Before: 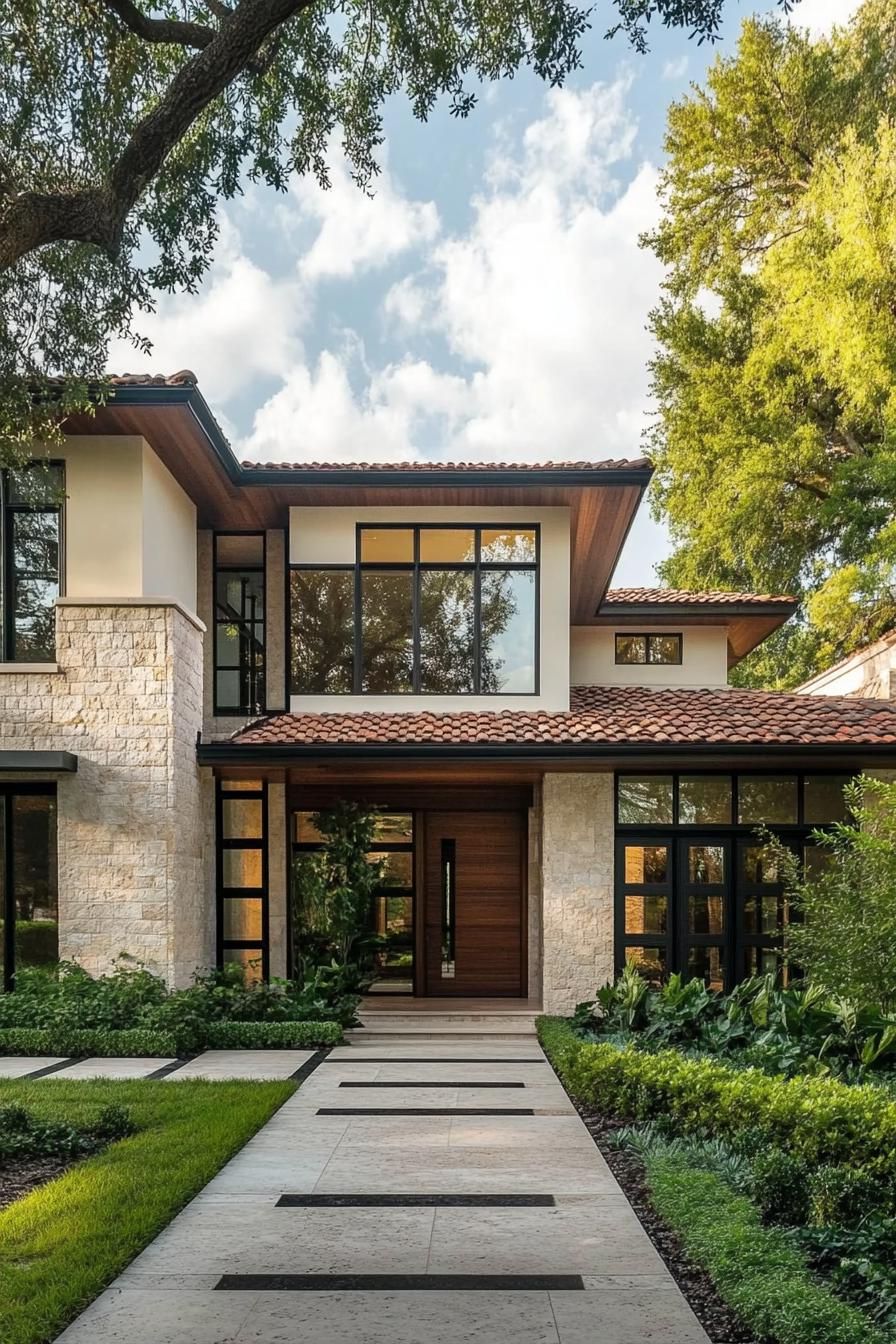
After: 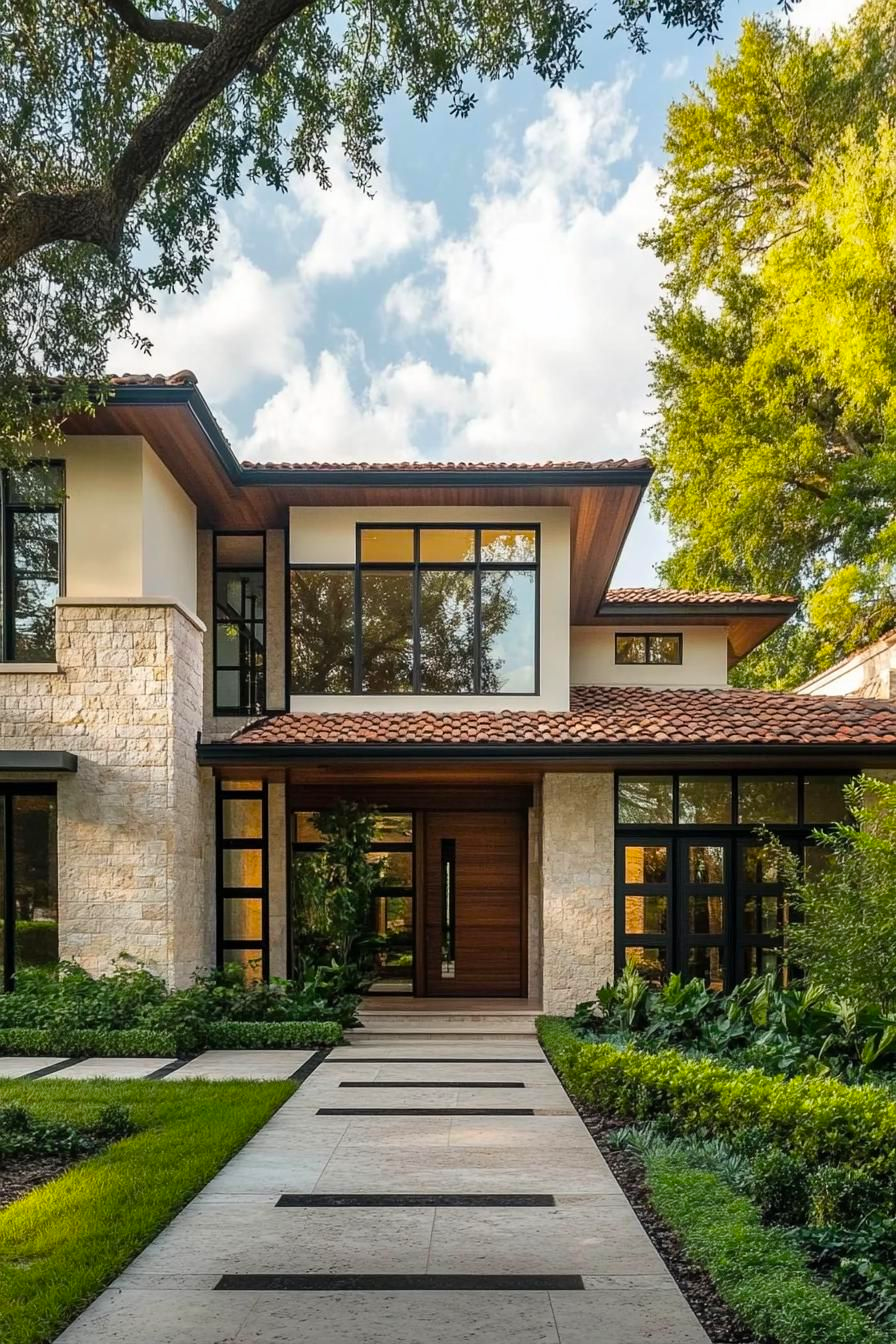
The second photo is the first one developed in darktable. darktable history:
color balance rgb: perceptual saturation grading › global saturation 13.176%, global vibrance 20%
base curve: curves: ch0 [(0, 0) (0.989, 0.992)], preserve colors none
